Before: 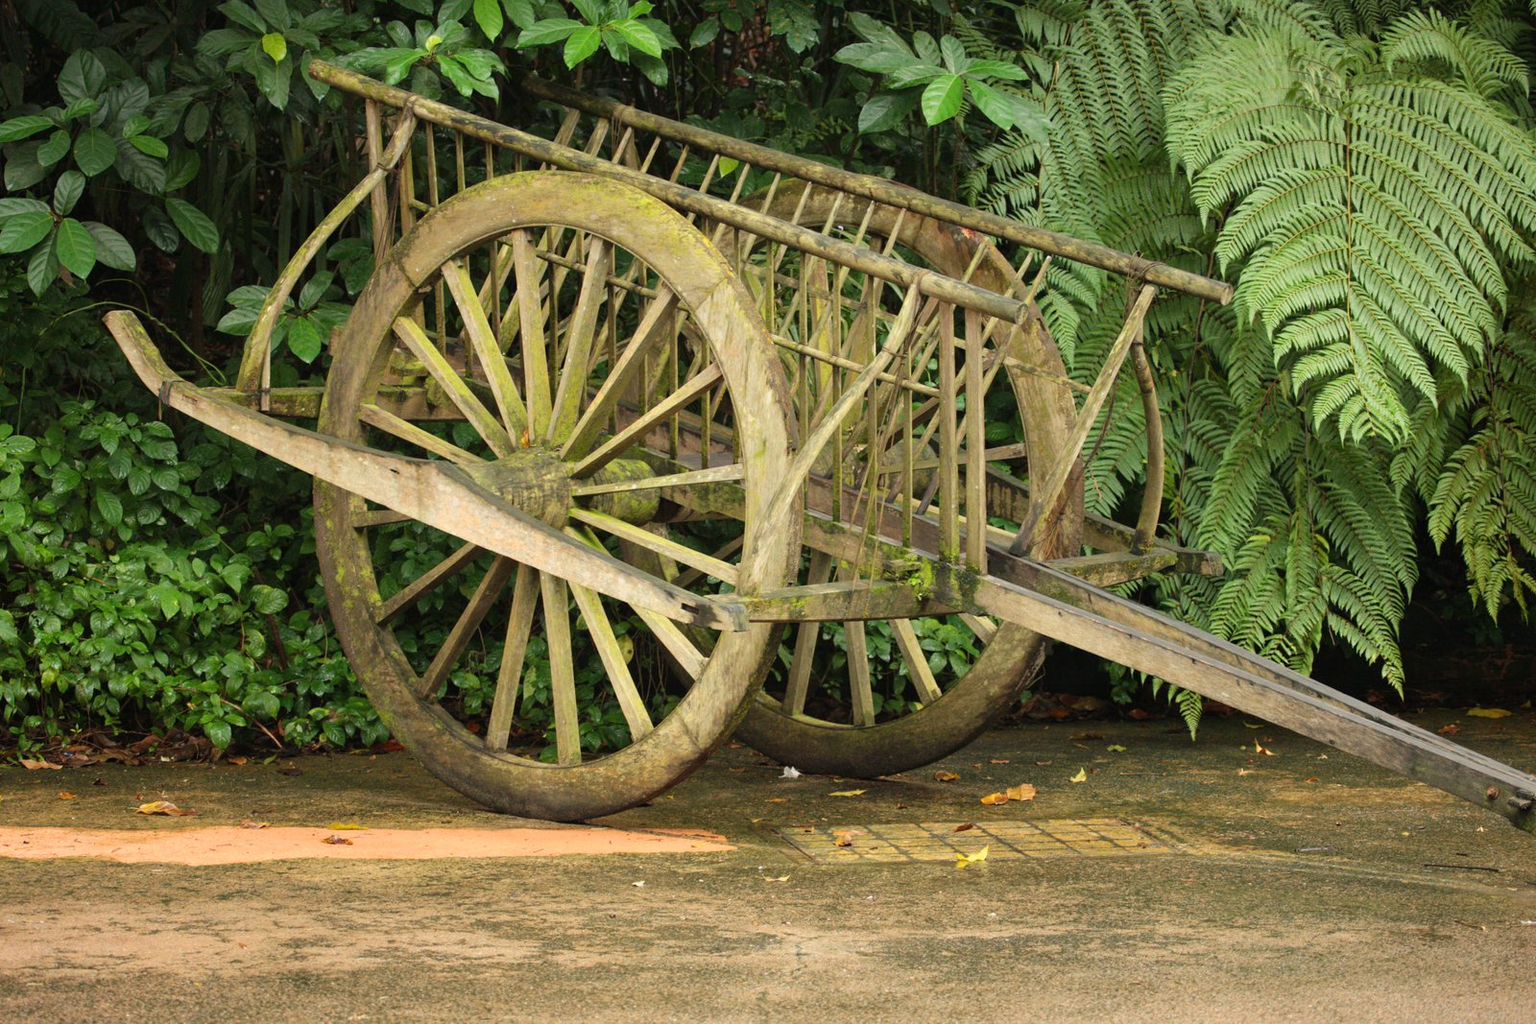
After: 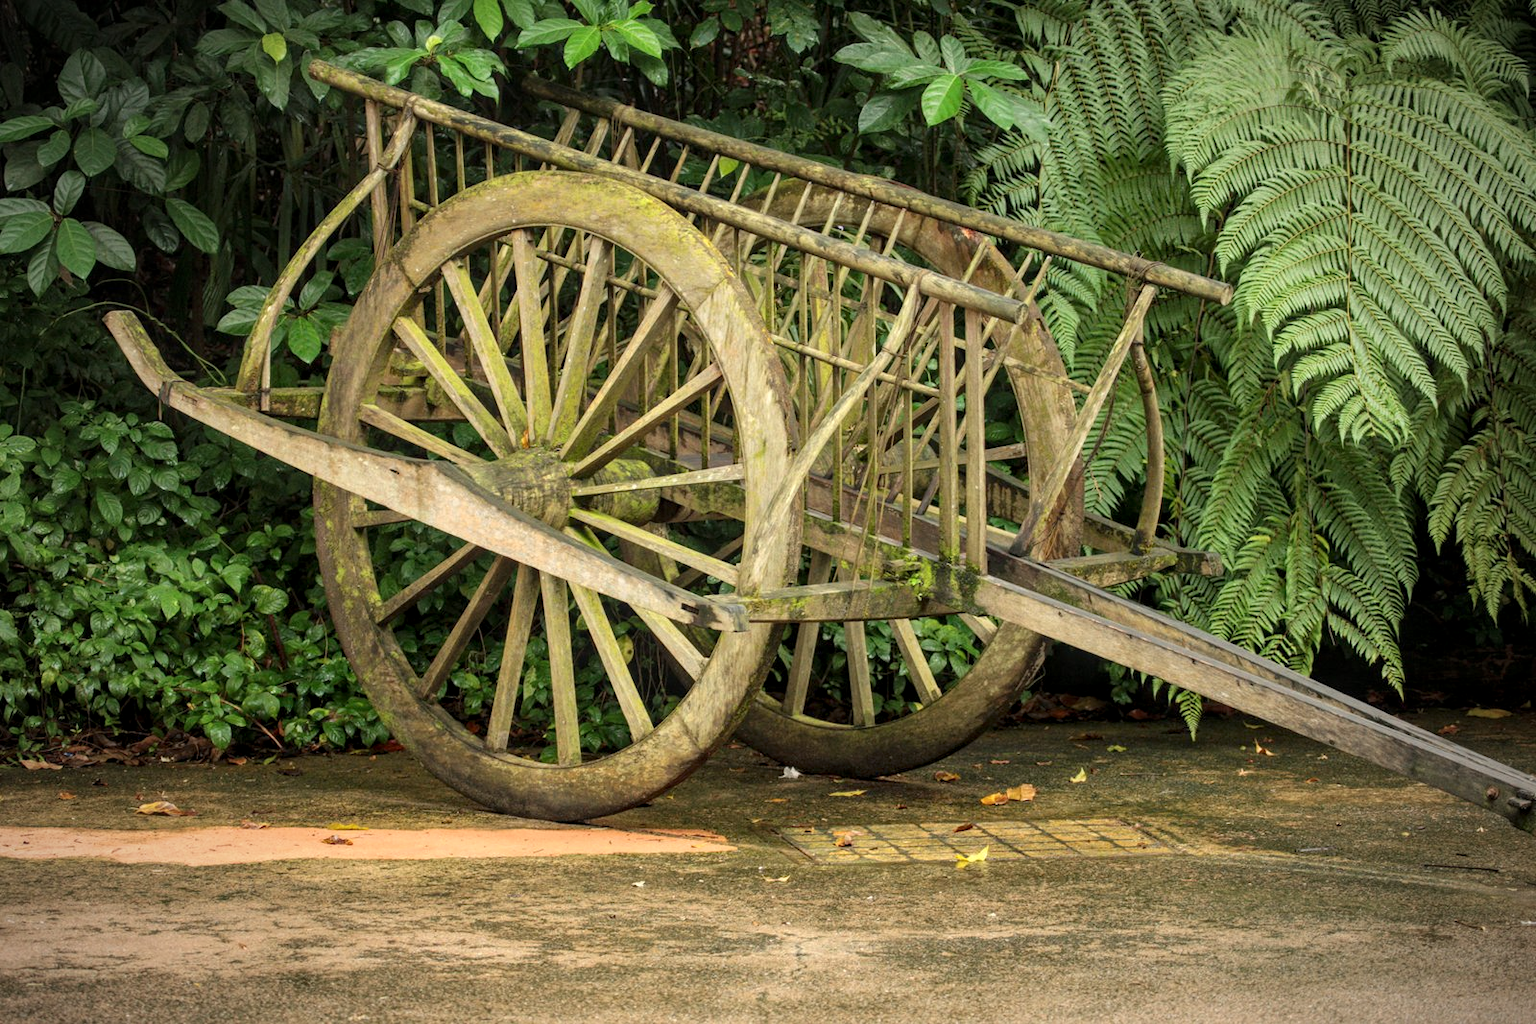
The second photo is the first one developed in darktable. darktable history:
local contrast: detail 130%
vignetting: fall-off start 67.07%, brightness -0.426, saturation -0.209, width/height ratio 1.008, unbound false
